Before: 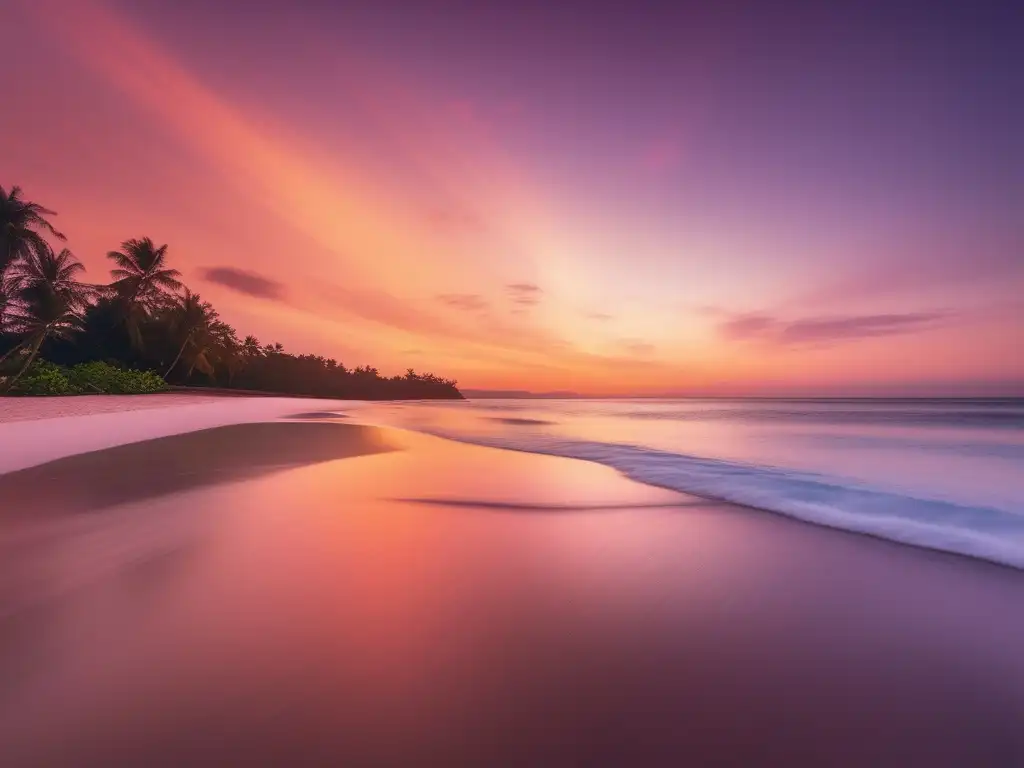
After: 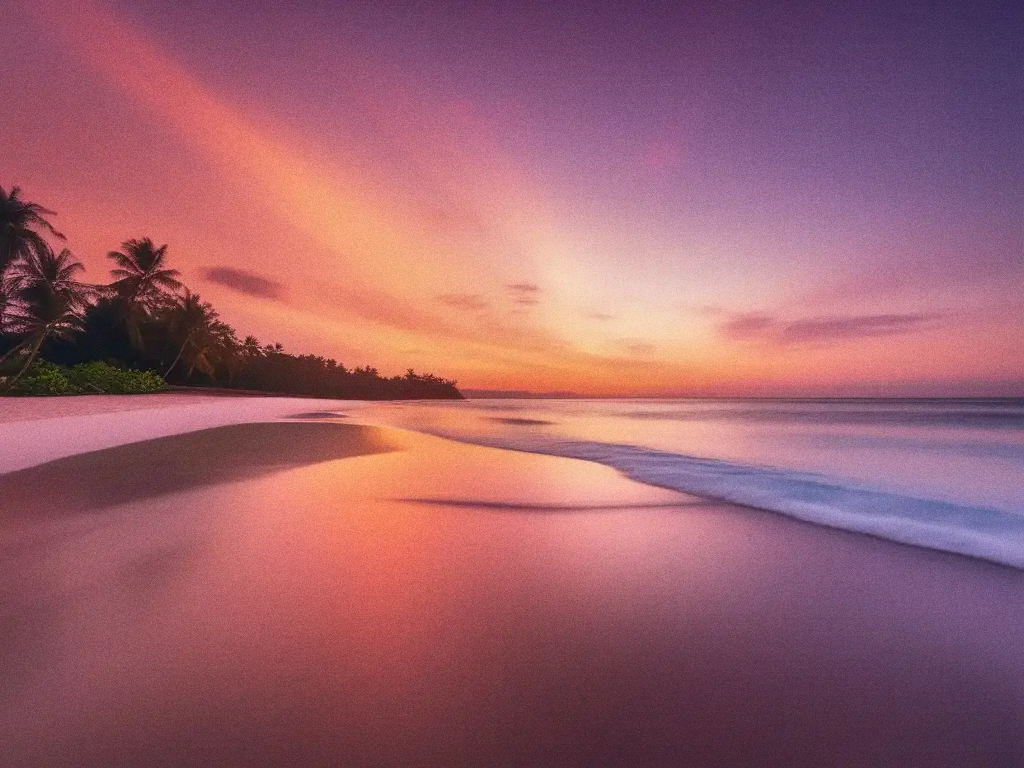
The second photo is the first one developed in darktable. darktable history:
grain: coarseness 0.09 ISO
shadows and highlights: shadows 22.7, highlights -48.71, soften with gaussian
